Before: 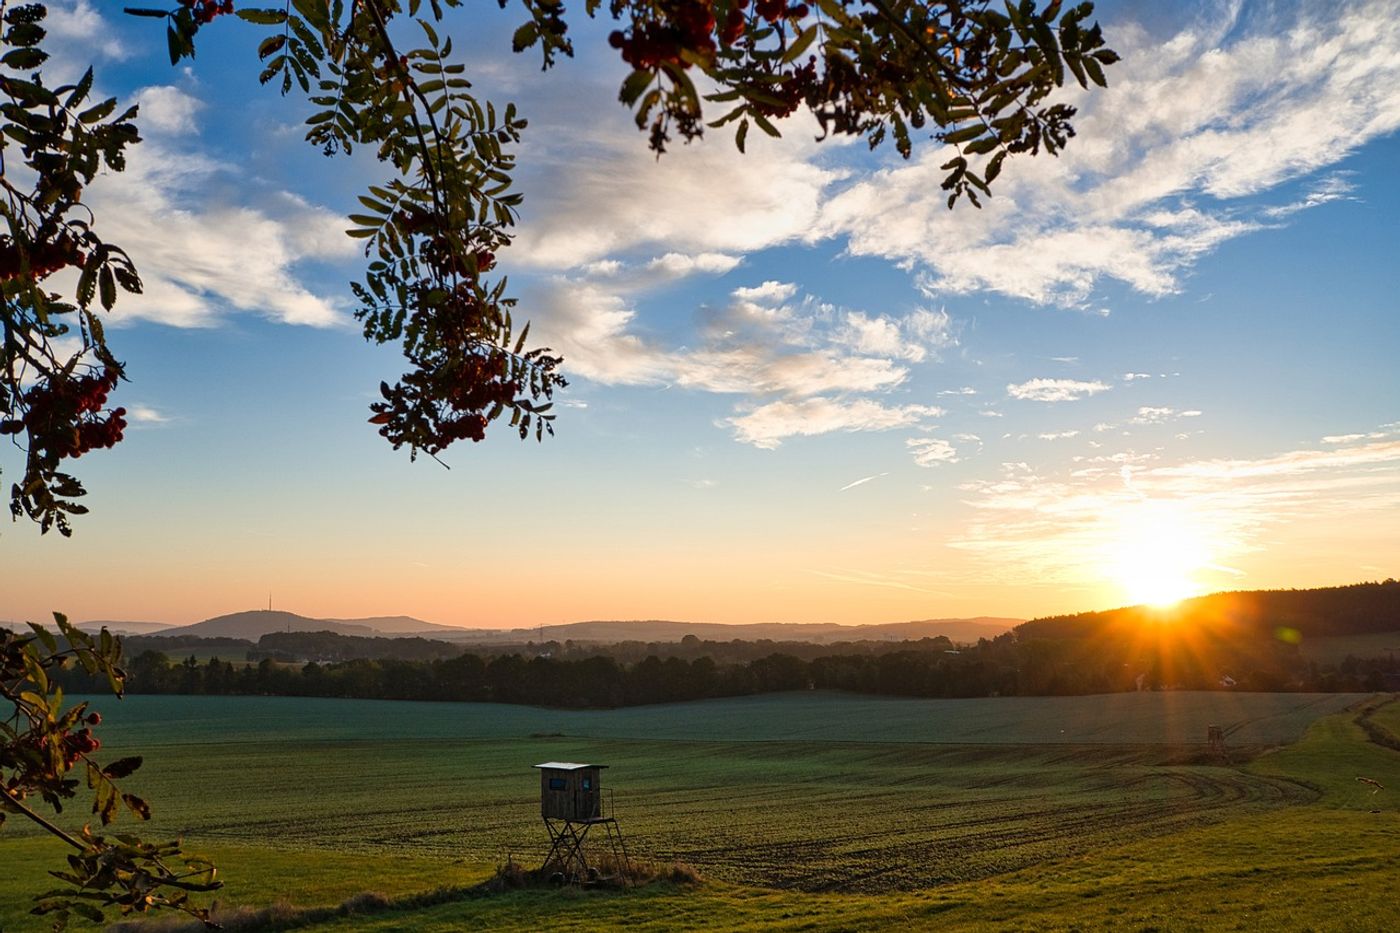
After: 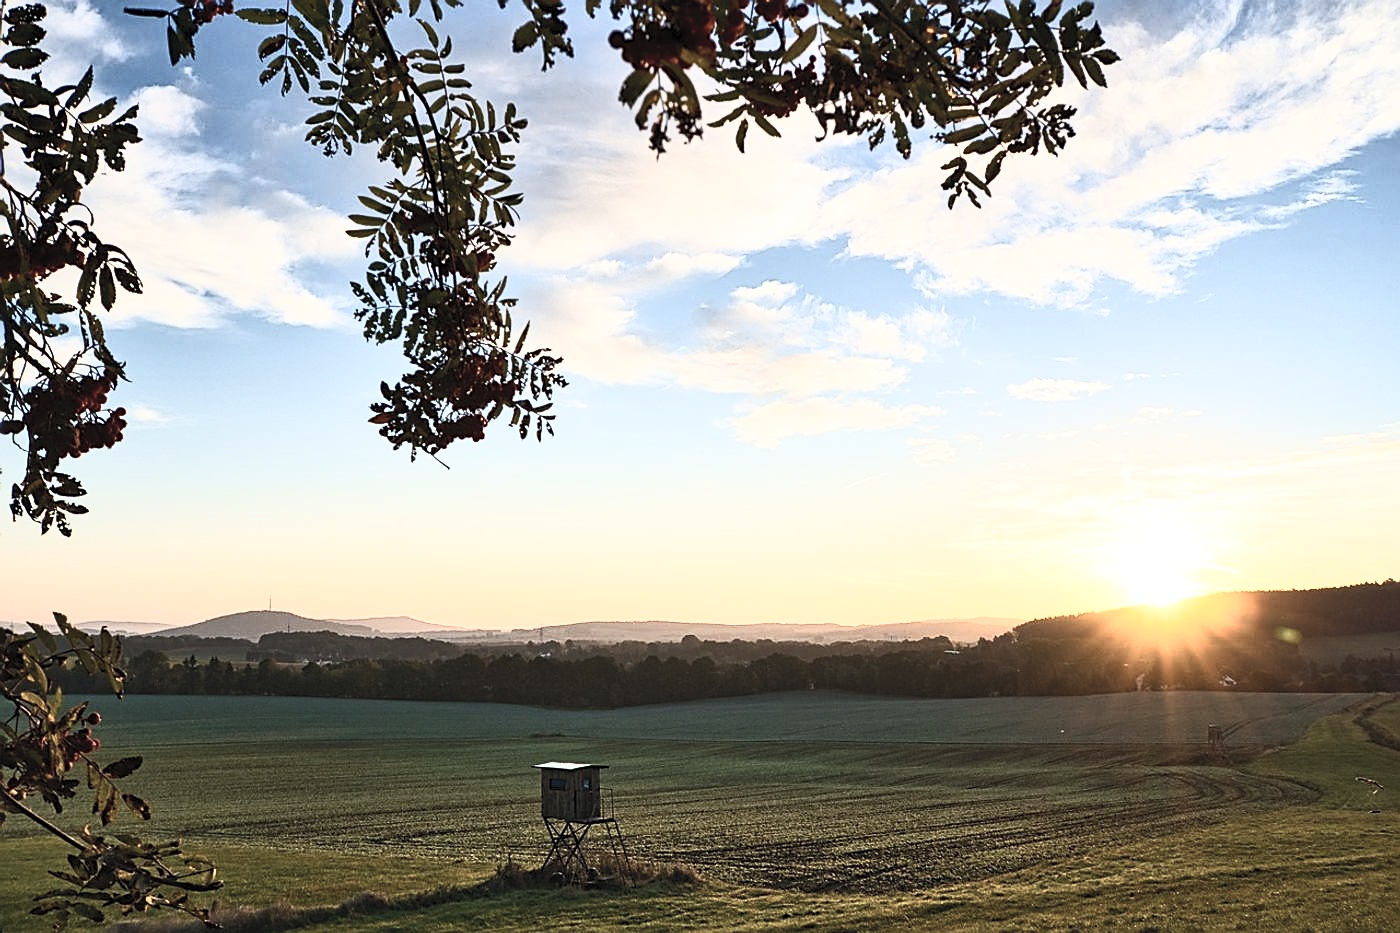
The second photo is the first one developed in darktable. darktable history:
contrast brightness saturation: contrast 0.57, brightness 0.57, saturation -0.34
sharpen: on, module defaults
